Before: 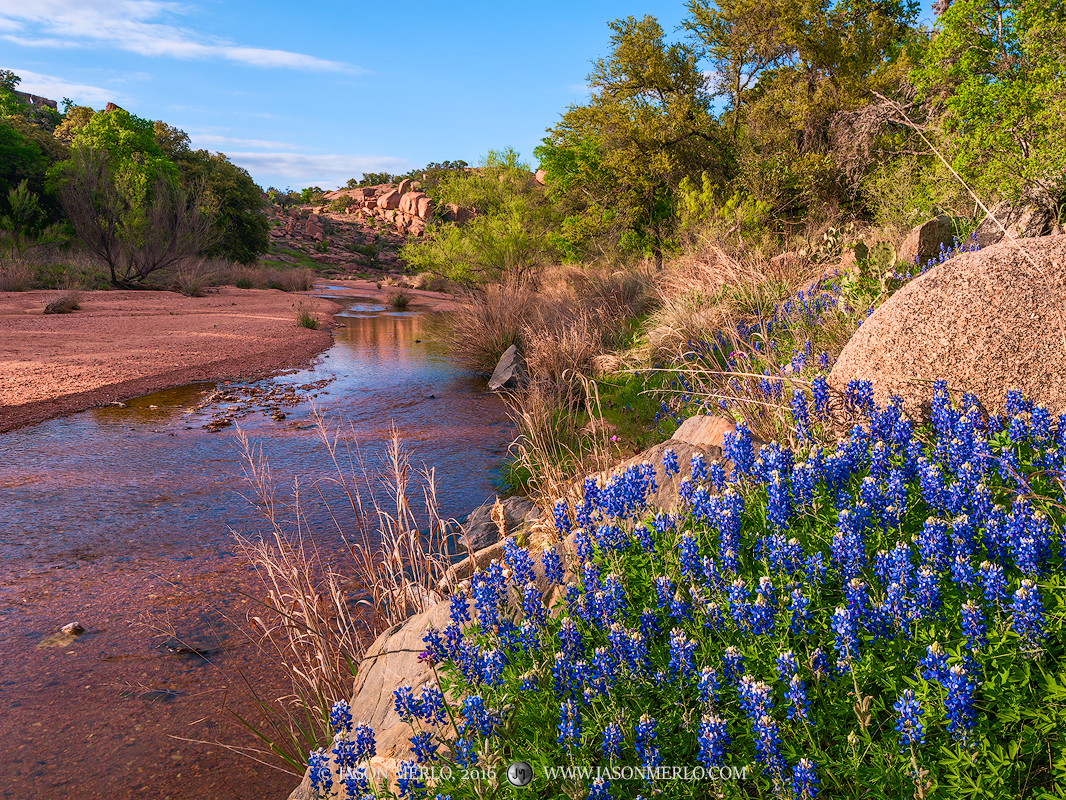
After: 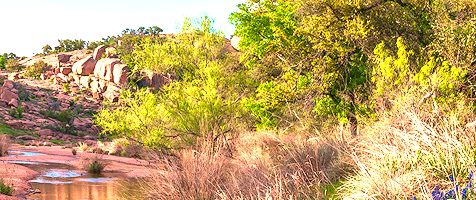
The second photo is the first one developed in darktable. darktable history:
exposure: black level correction 0, exposure 1.45 EV, compensate exposure bias true, compensate highlight preservation false
crop: left 28.64%, top 16.832%, right 26.637%, bottom 58.055%
